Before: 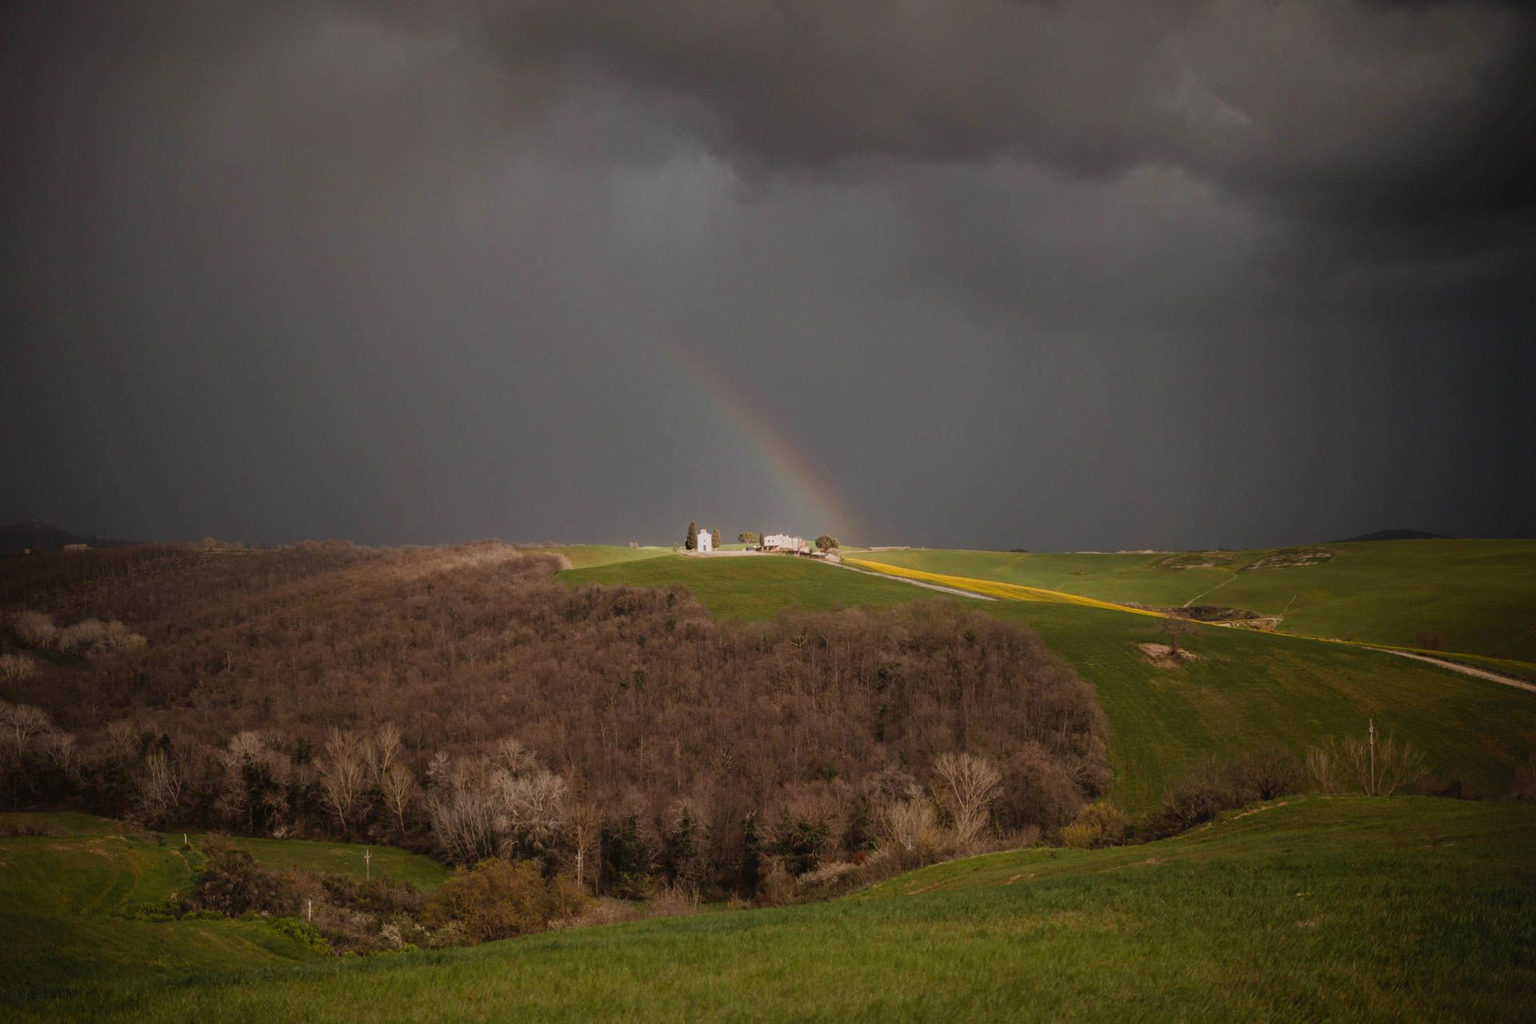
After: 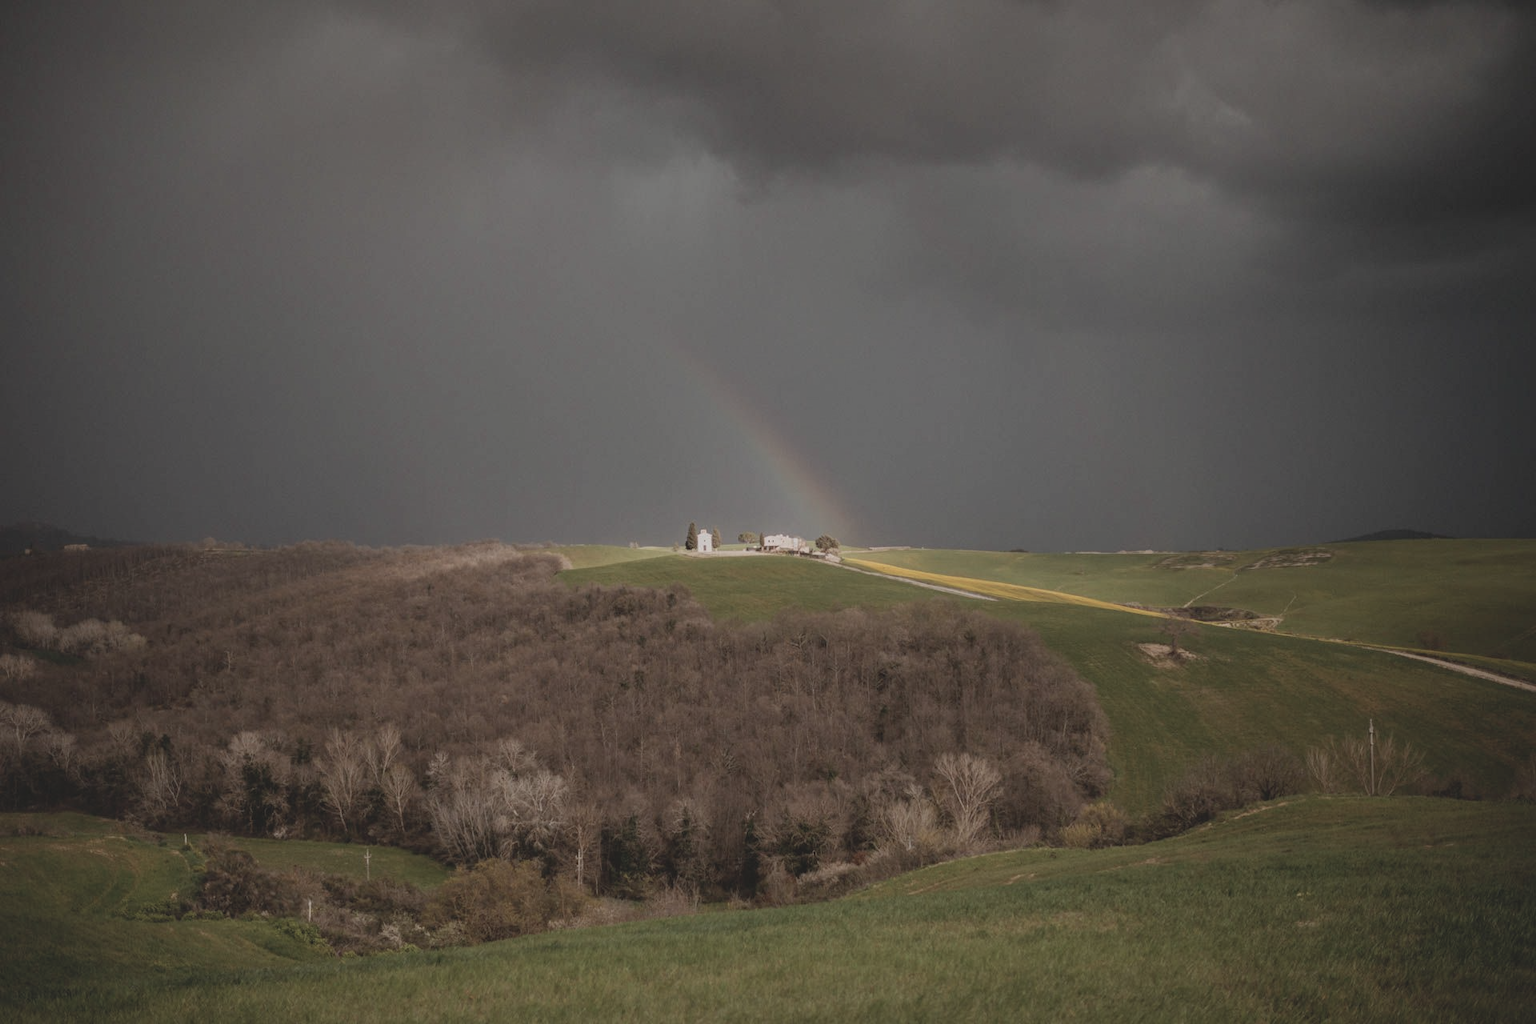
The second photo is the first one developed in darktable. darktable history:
local contrast: on, module defaults
contrast brightness saturation: contrast -0.26, saturation -0.43
exposure: exposure -0.041 EV, compensate highlight preservation false
